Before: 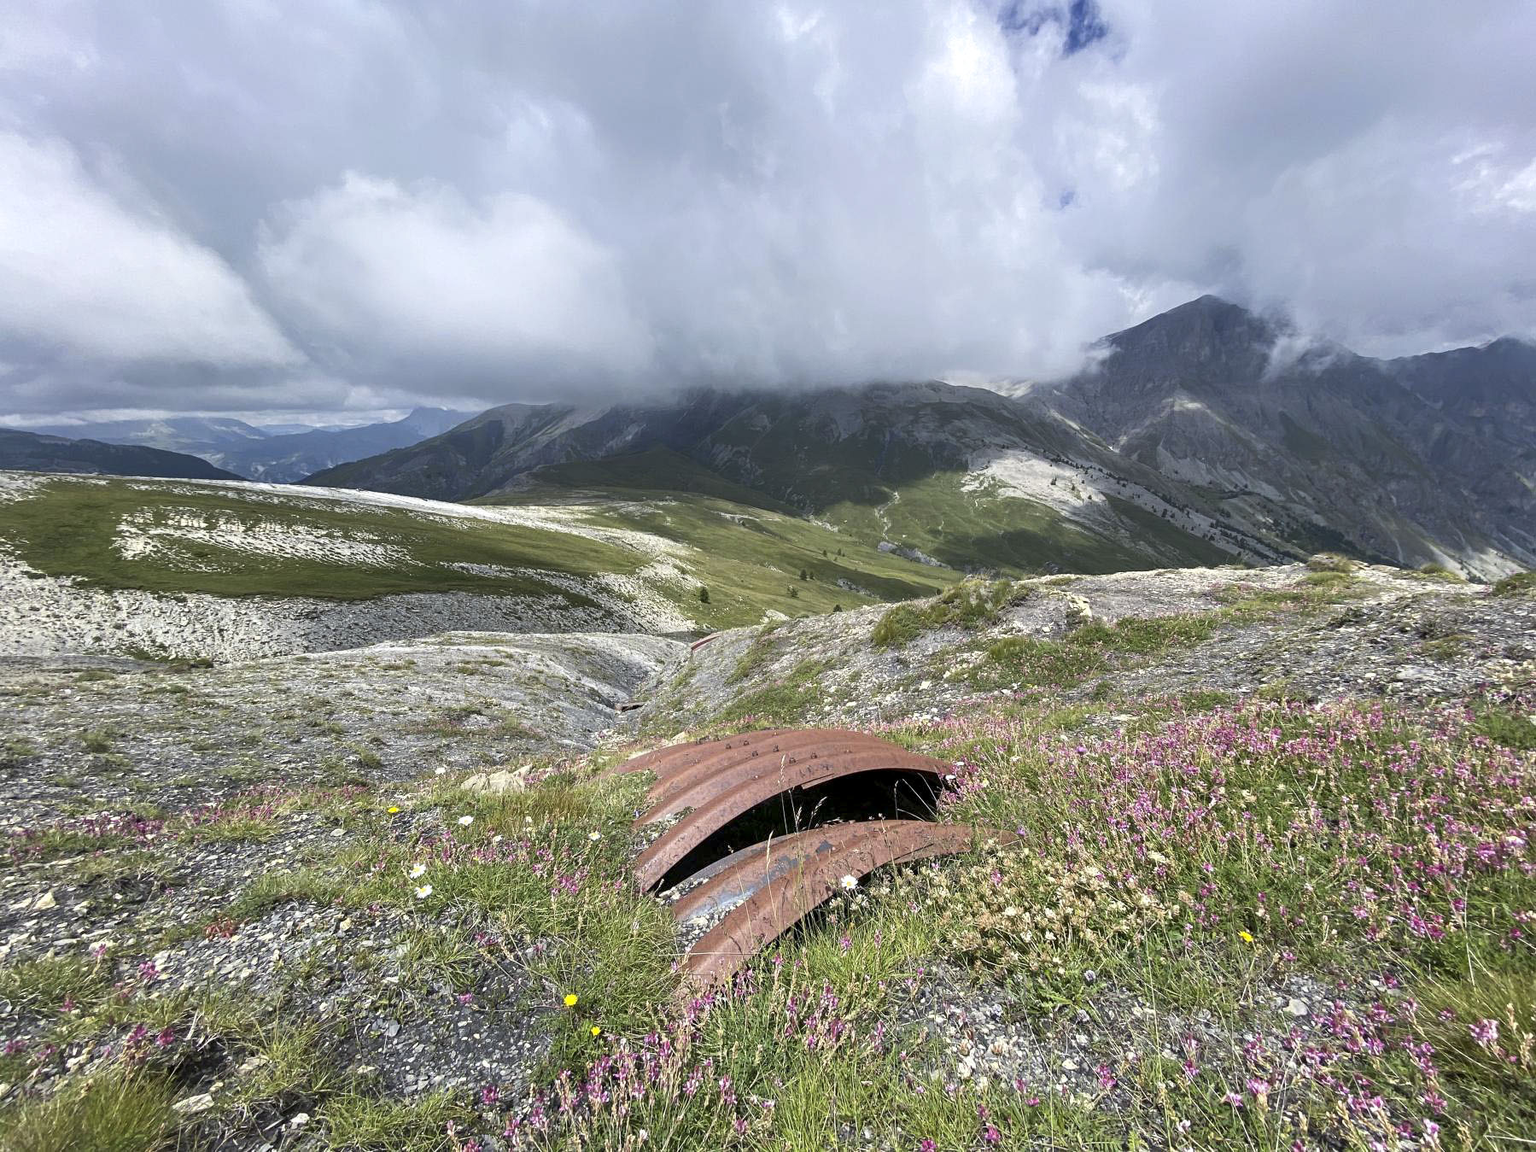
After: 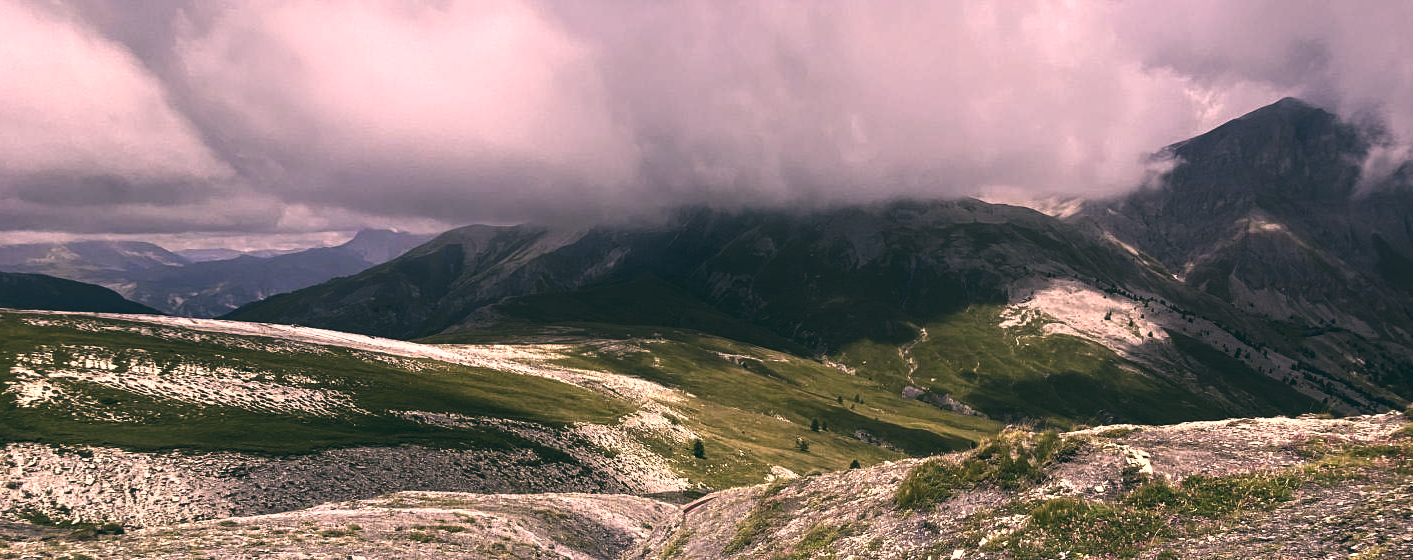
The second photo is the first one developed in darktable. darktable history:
color zones: curves: ch0 [(0.018, 0.548) (0.224, 0.64) (0.425, 0.447) (0.675, 0.575) (0.732, 0.579)]; ch1 [(0.066, 0.487) (0.25, 0.5) (0.404, 0.43) (0.75, 0.421) (0.956, 0.421)]; ch2 [(0.044, 0.561) (0.215, 0.465) (0.399, 0.544) (0.465, 0.548) (0.614, 0.447) (0.724, 0.43) (0.882, 0.623) (0.956, 0.632)]
shadows and highlights: shadows -70, highlights 35, soften with gaussian
color correction: highlights a* 17.88, highlights b* 18.79
crop: left 7.036%, top 18.398%, right 14.379%, bottom 40.043%
color balance: lift [1.016, 0.983, 1, 1.017], gamma [0.78, 1.018, 1.043, 0.957], gain [0.786, 1.063, 0.937, 1.017], input saturation 118.26%, contrast 13.43%, contrast fulcrum 21.62%, output saturation 82.76%
